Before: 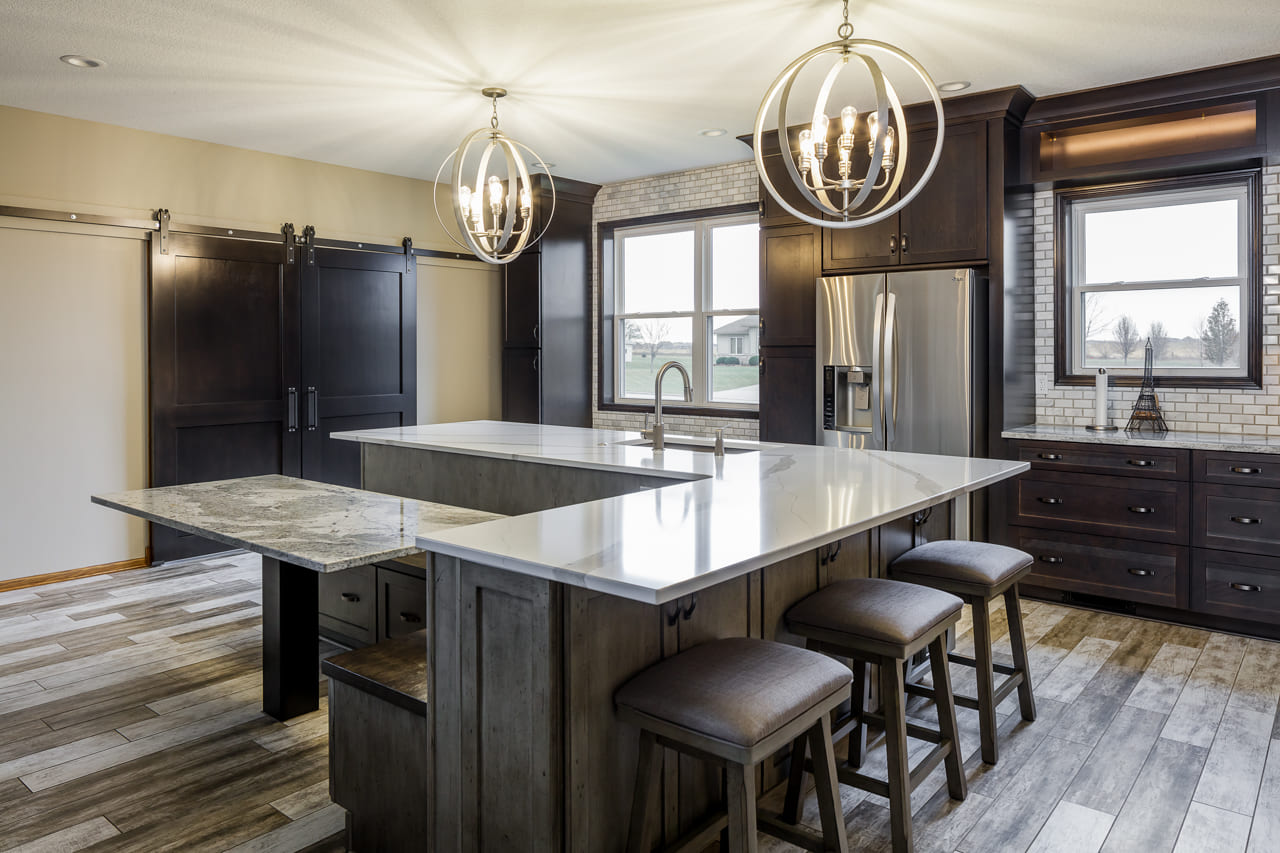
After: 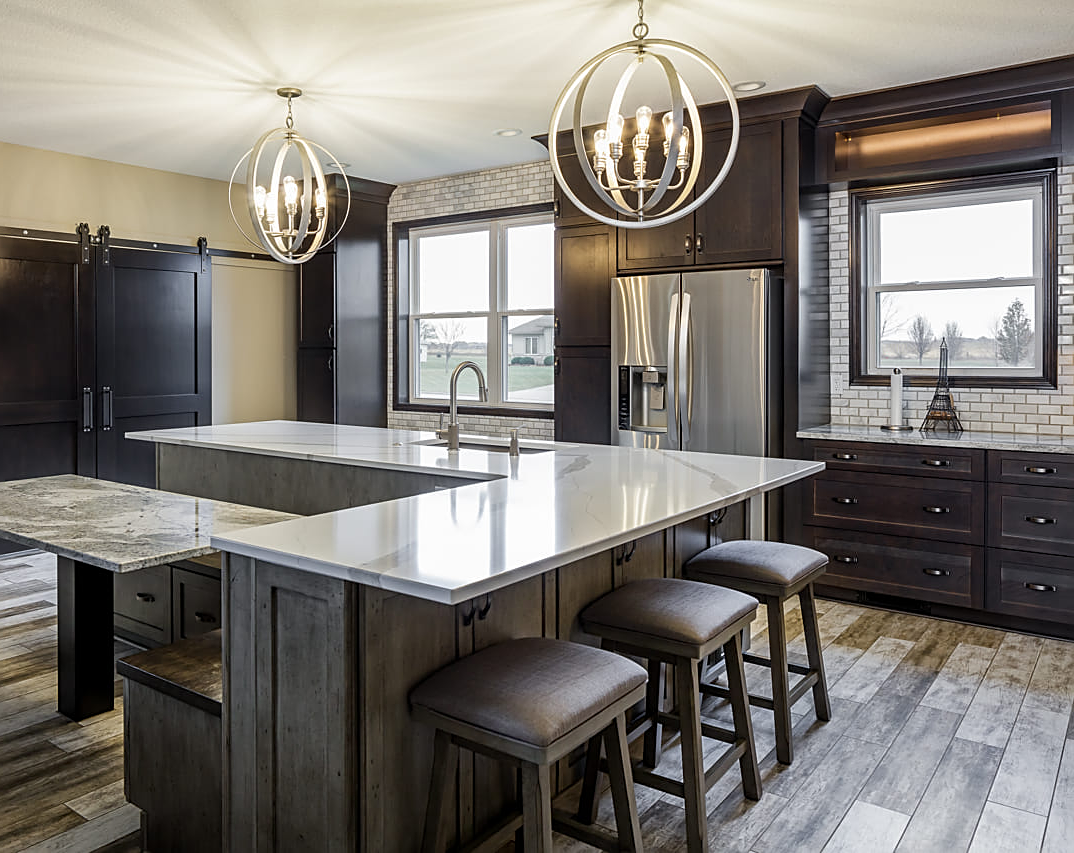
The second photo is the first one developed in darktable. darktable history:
crop: left 16.024%
sharpen: on, module defaults
